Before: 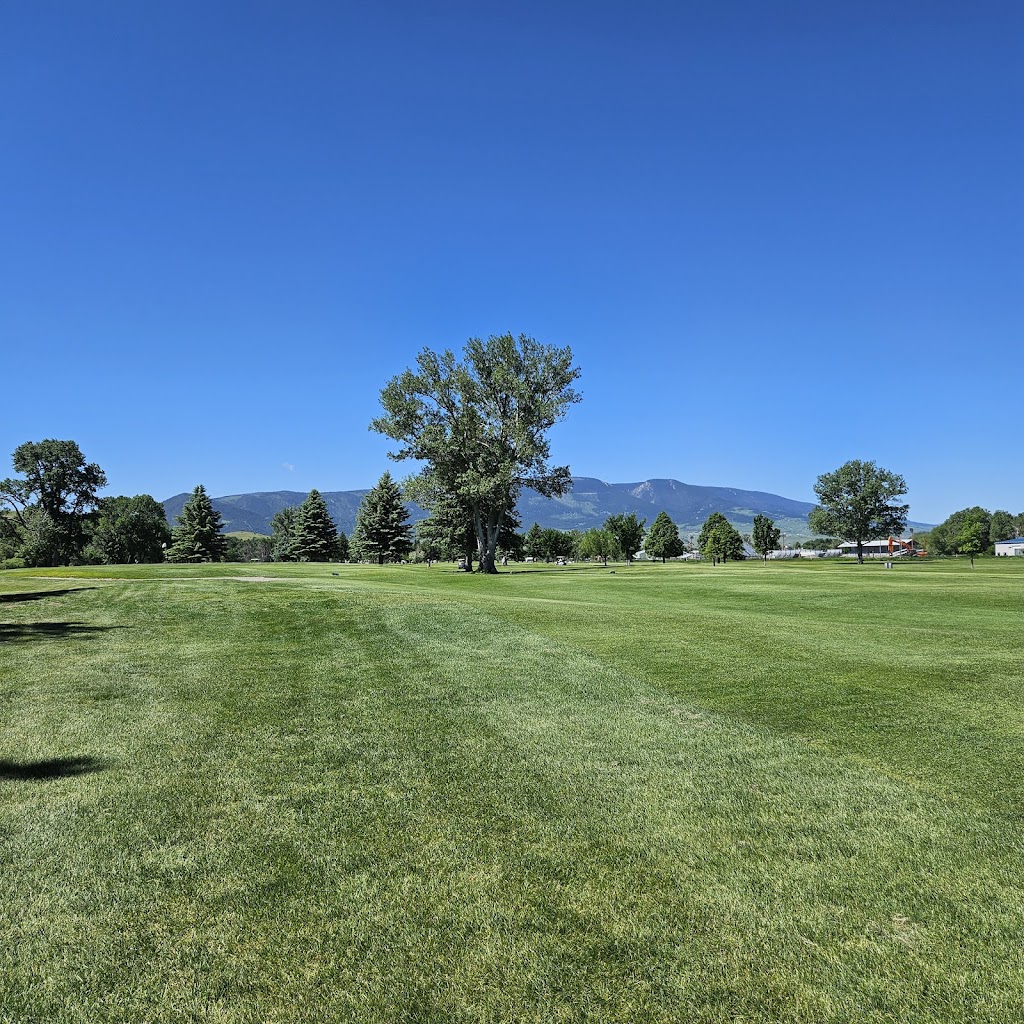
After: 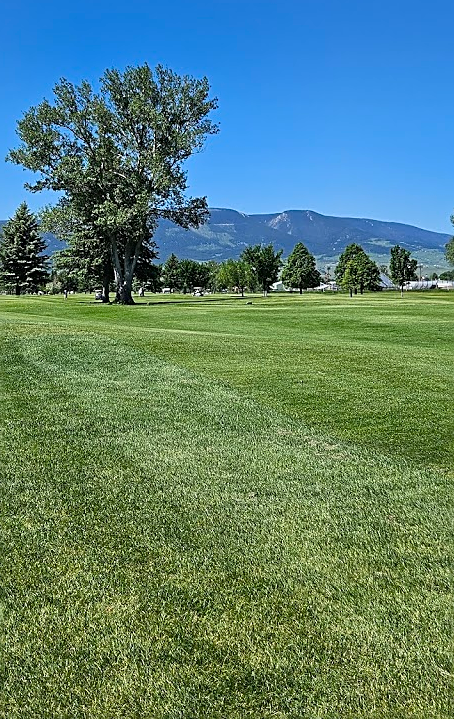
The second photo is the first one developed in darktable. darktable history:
sharpen: on, module defaults
crop: left 35.473%, top 26.354%, right 20.161%, bottom 3.423%
contrast brightness saturation: contrast 0.03, brightness -0.043
